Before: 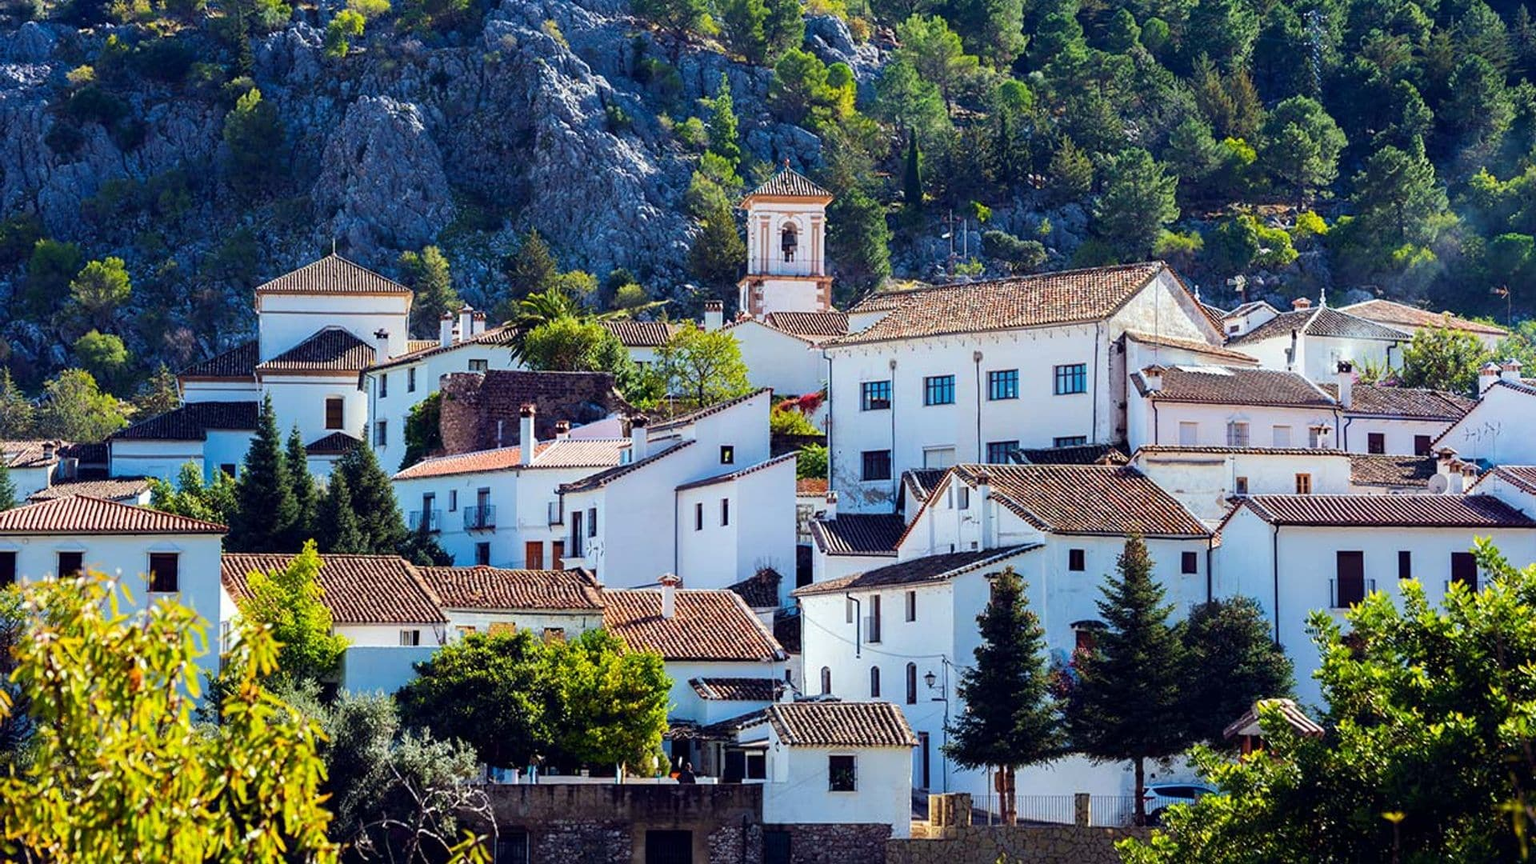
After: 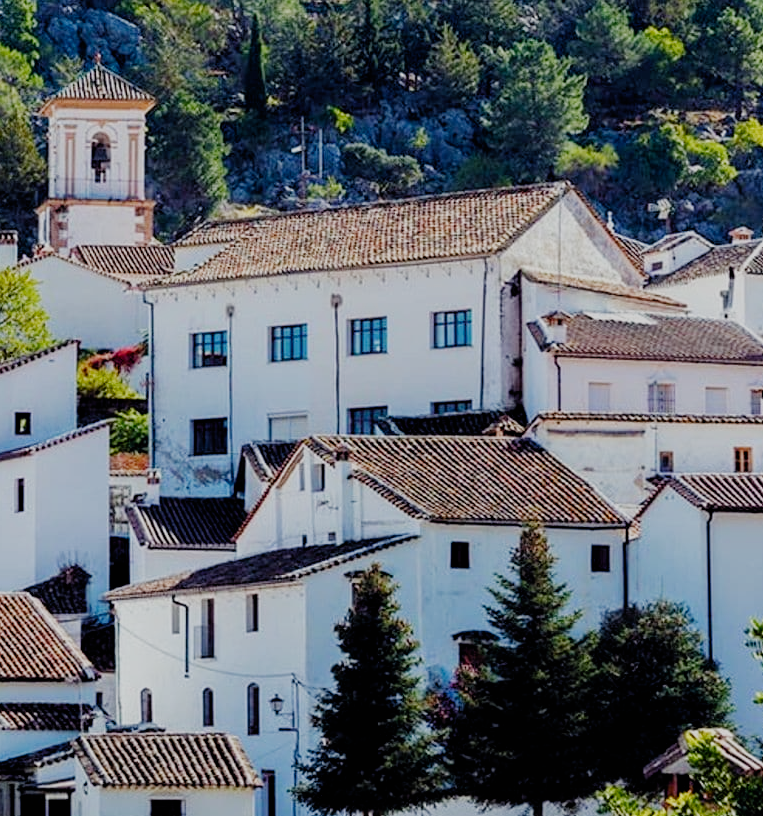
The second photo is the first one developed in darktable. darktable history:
tone equalizer: edges refinement/feathering 500, mask exposure compensation -1.24 EV, preserve details no
crop: left 46.159%, top 13.504%, right 14.073%, bottom 9.836%
filmic rgb: black relative exposure -7.27 EV, white relative exposure 5.06 EV, hardness 3.21, preserve chrominance no, color science v5 (2021)
